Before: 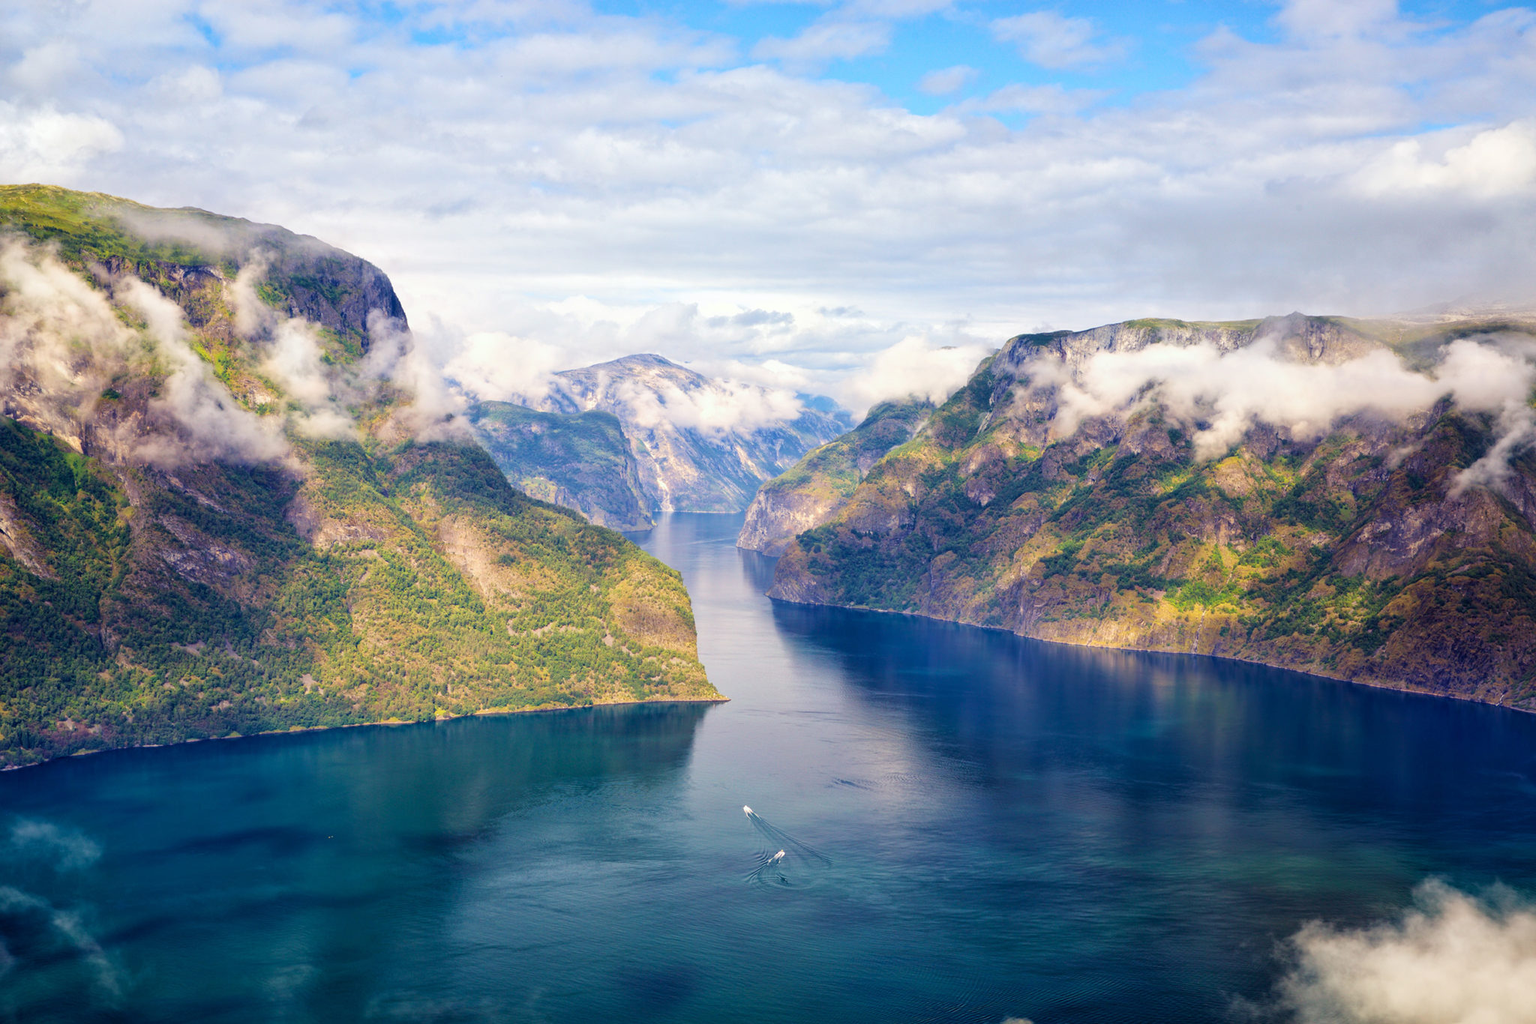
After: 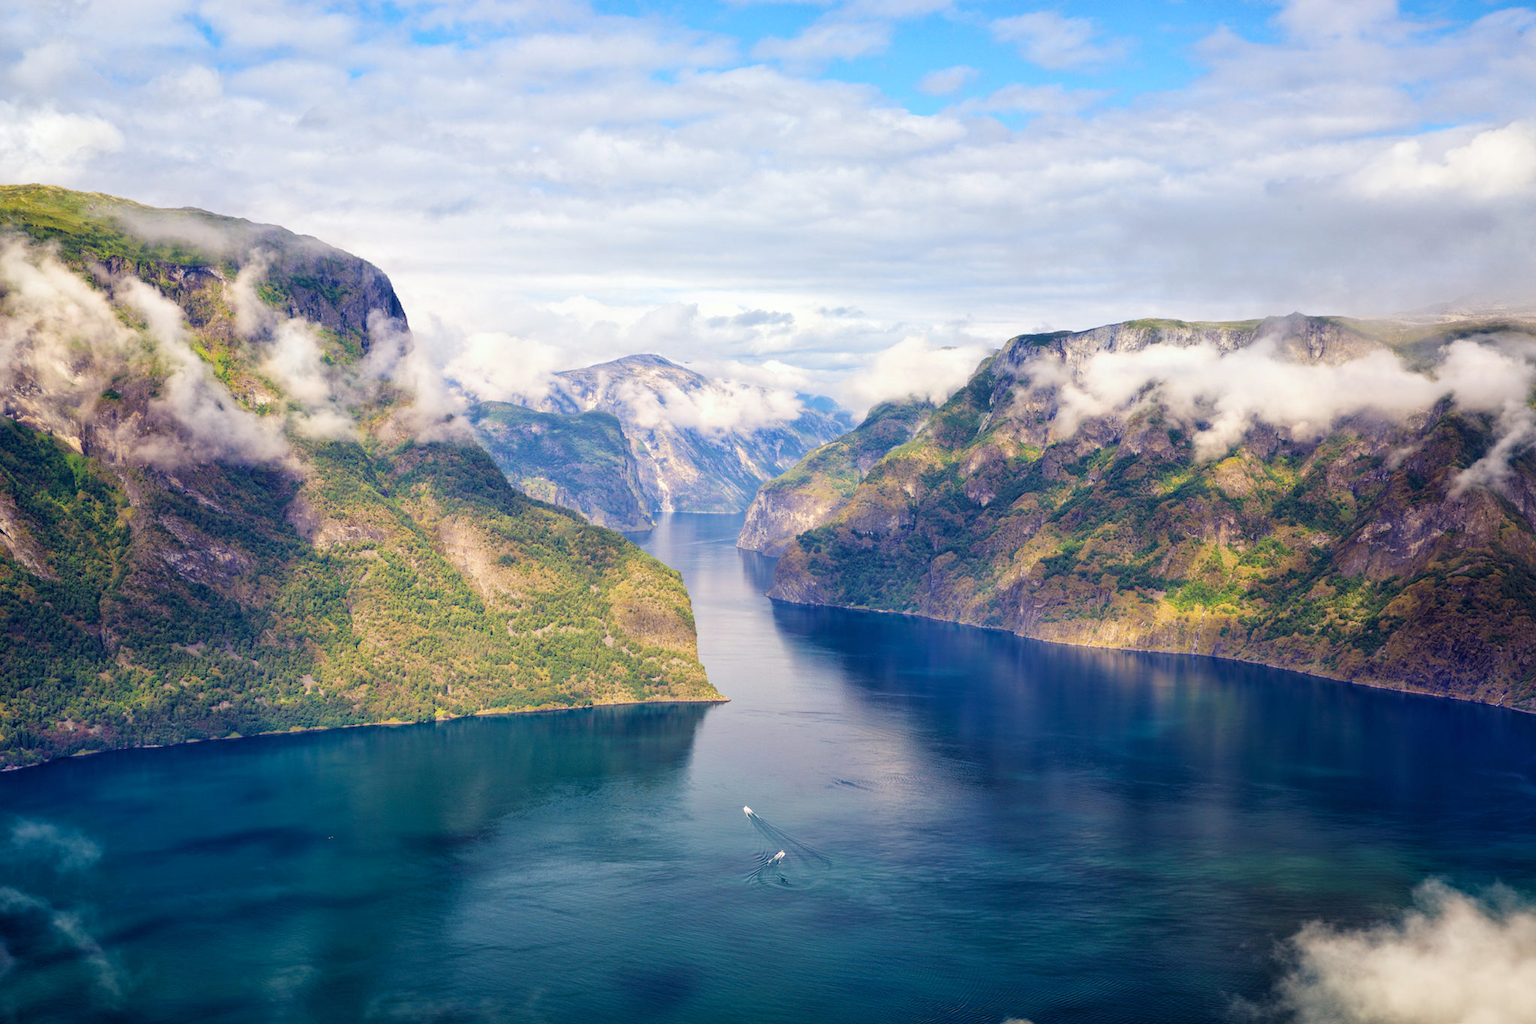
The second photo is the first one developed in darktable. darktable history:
color correction: highlights a* 0.003, highlights b* -0.283
color zones: curves: ch1 [(0, 0.469) (0.001, 0.469) (0.12, 0.446) (0.248, 0.469) (0.5, 0.5) (0.748, 0.5) (0.999, 0.469) (1, 0.469)]
